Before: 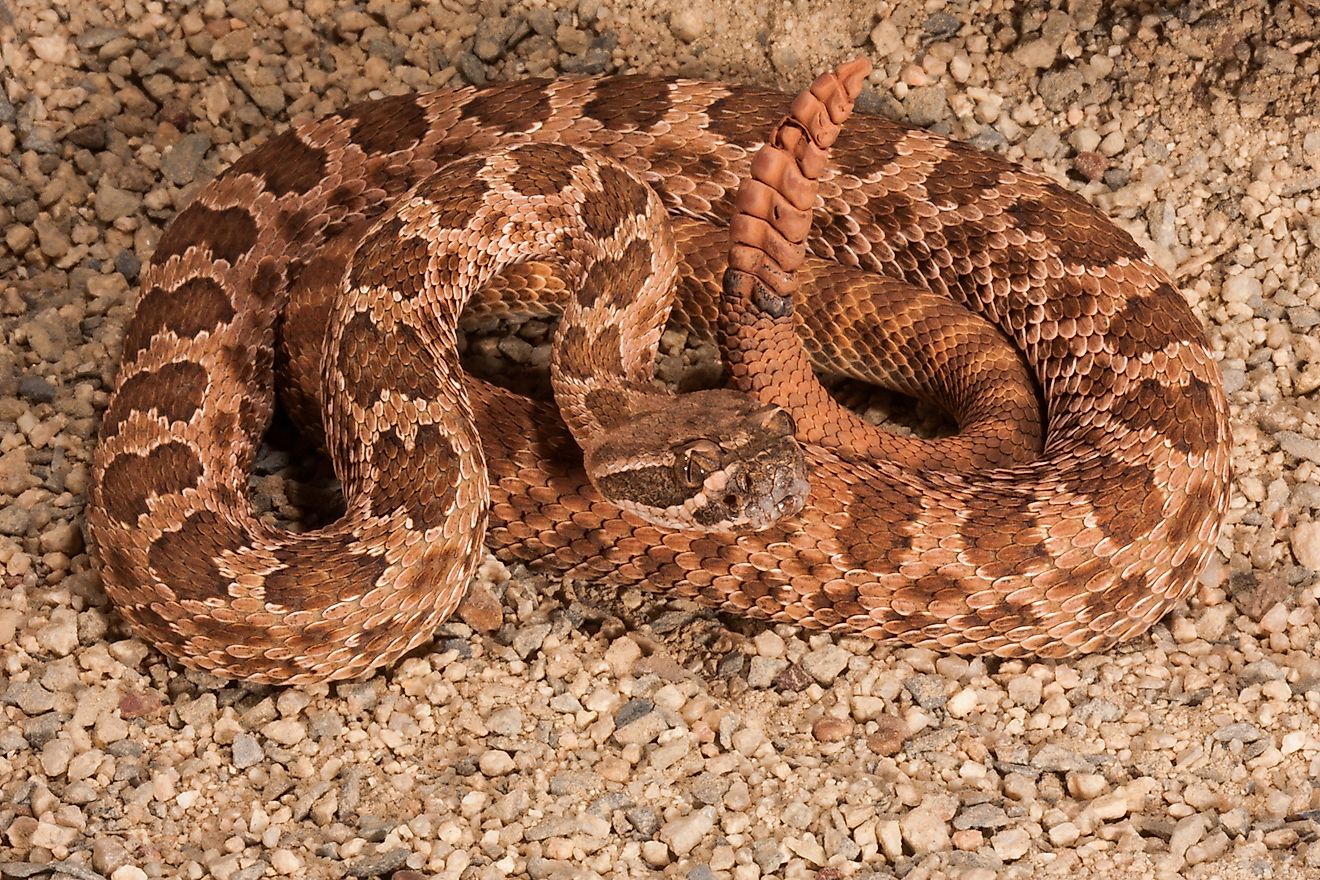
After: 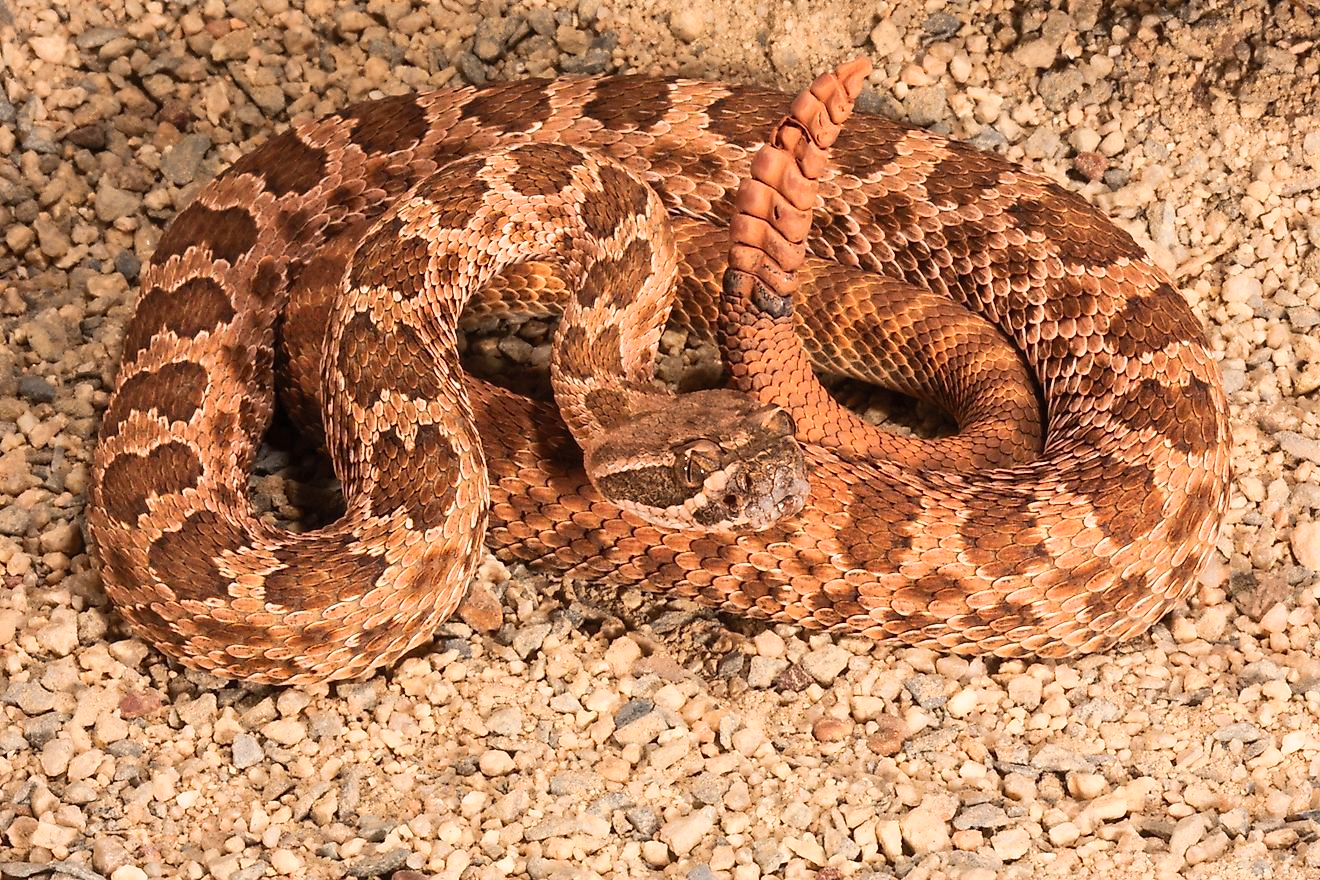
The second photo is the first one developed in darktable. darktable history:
contrast brightness saturation: contrast 0.201, brightness 0.17, saturation 0.225
